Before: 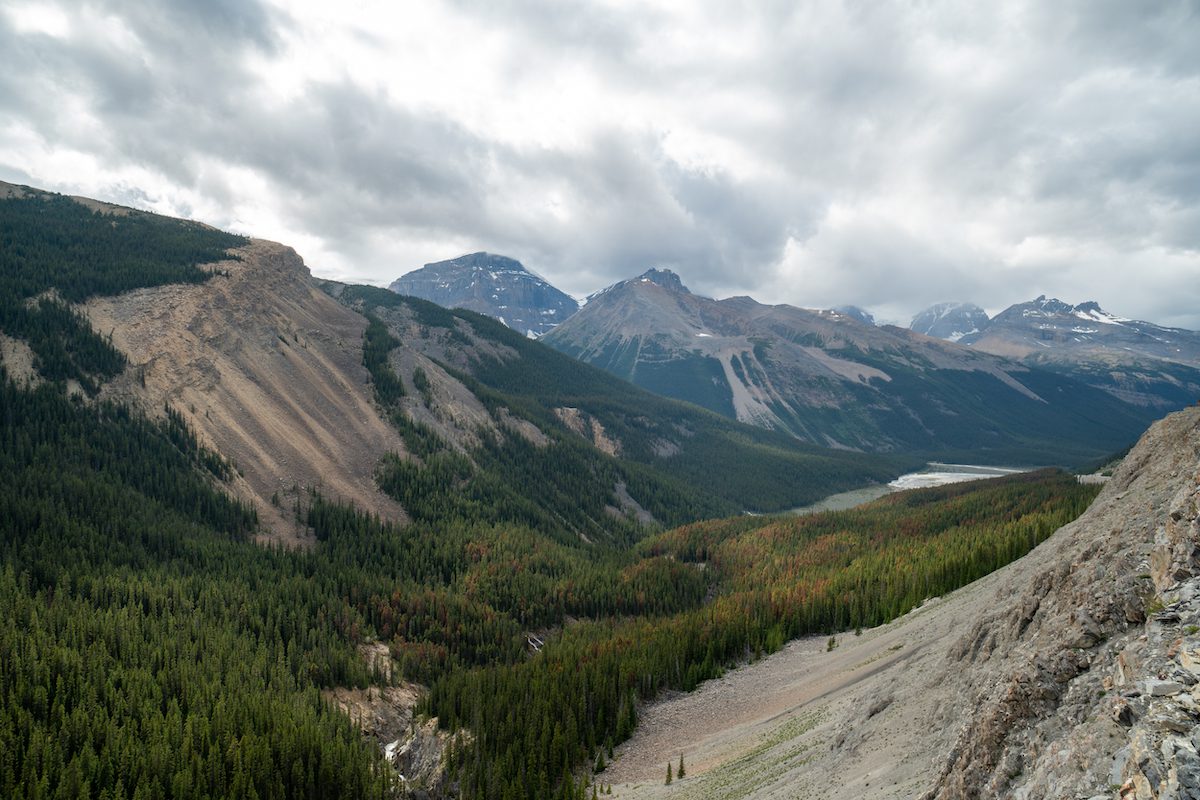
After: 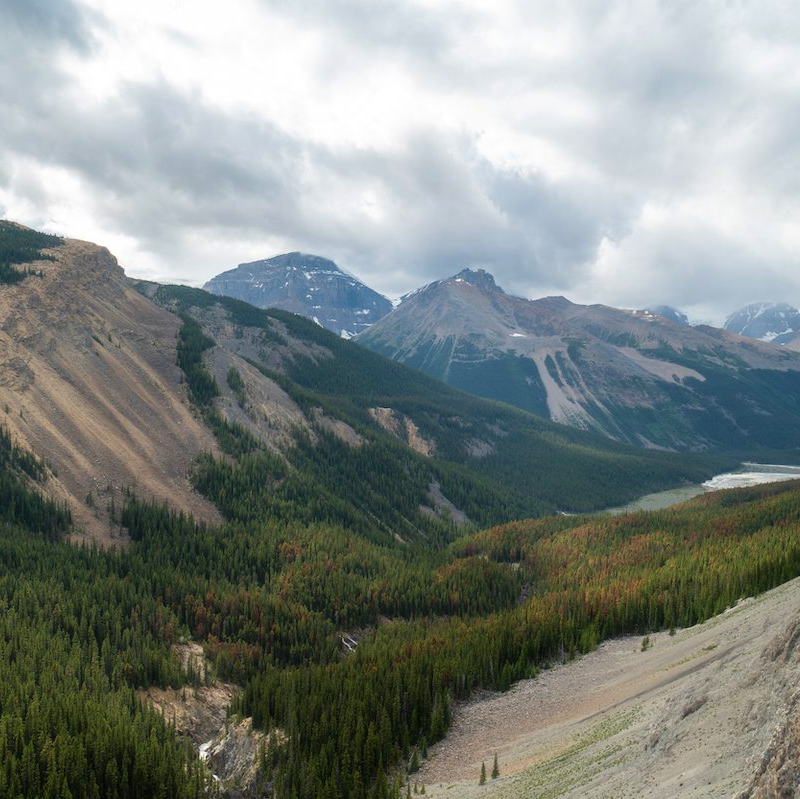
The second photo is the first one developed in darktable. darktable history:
crop and rotate: left 15.546%, right 17.787%
velvia: on, module defaults
haze removal: strength -0.1, adaptive false
